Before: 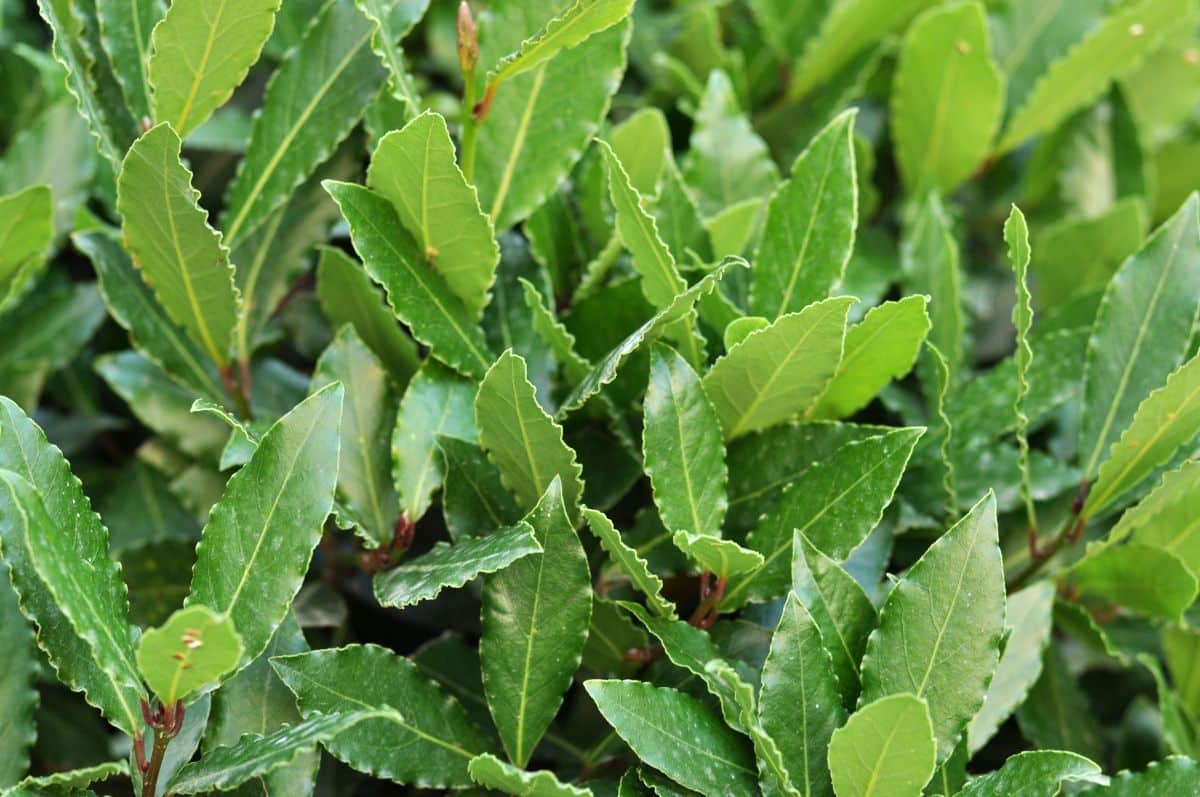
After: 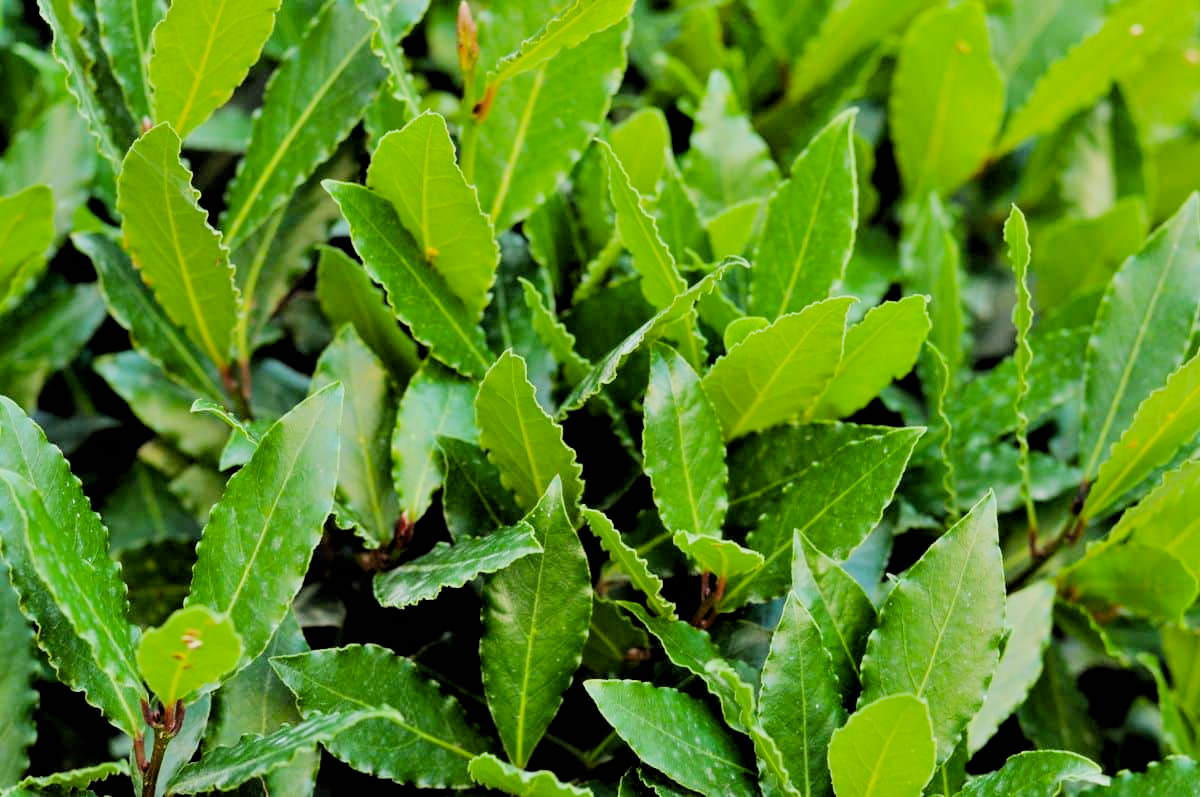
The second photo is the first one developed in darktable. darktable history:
color balance rgb: perceptual saturation grading › global saturation 30.636%, perceptual brilliance grading › highlights 7.457%, perceptual brilliance grading › mid-tones 3.765%, perceptual brilliance grading › shadows 1.25%
filmic rgb: black relative exposure -2.82 EV, white relative exposure 4.56 EV, hardness 1.7, contrast 1.264, contrast in shadows safe
